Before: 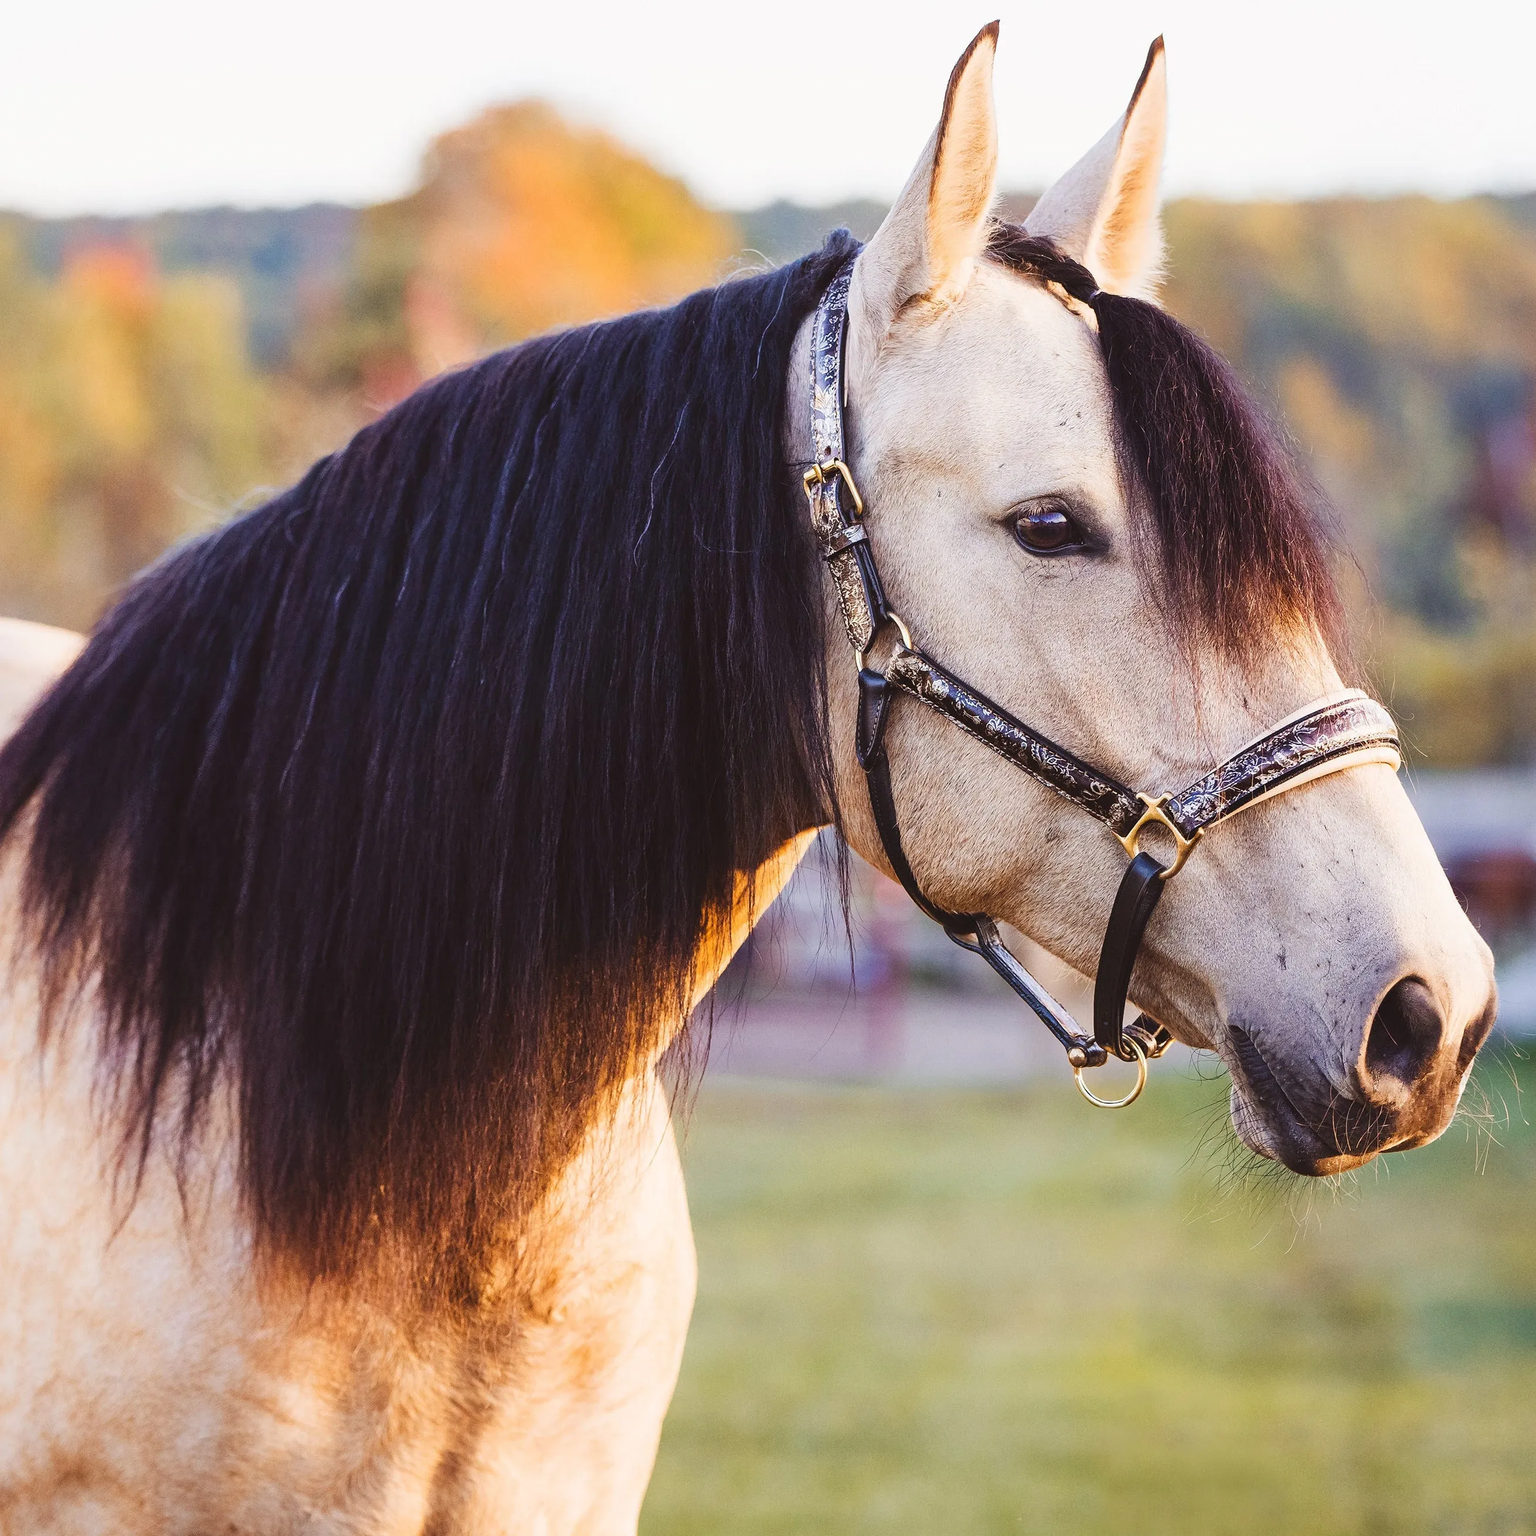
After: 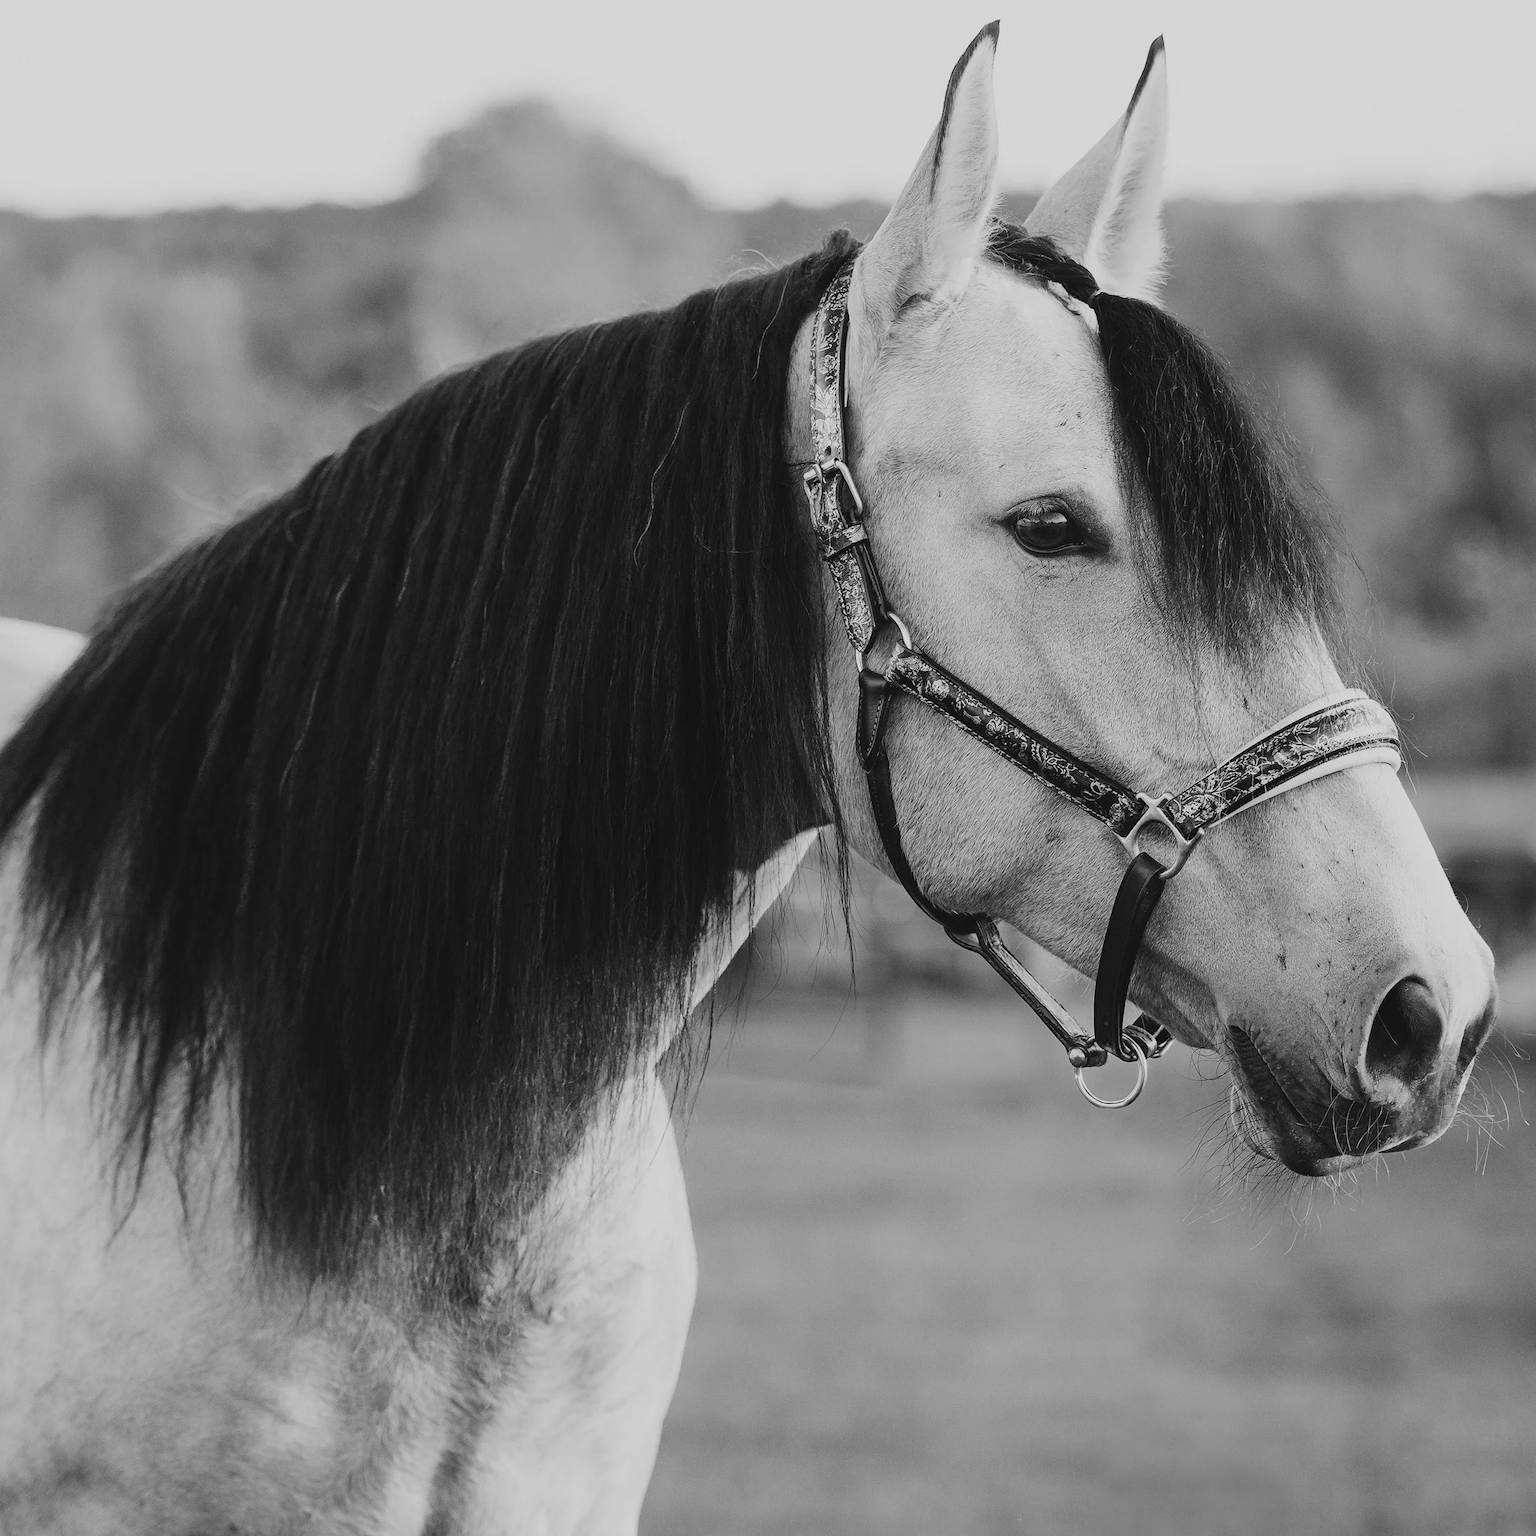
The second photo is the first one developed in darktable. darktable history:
color correction: highlights a* 9.03, highlights b* 8.71, shadows a* 40, shadows b* 40, saturation 0.8
exposure: exposure -0.492 EV, compensate highlight preservation false
monochrome: on, module defaults
